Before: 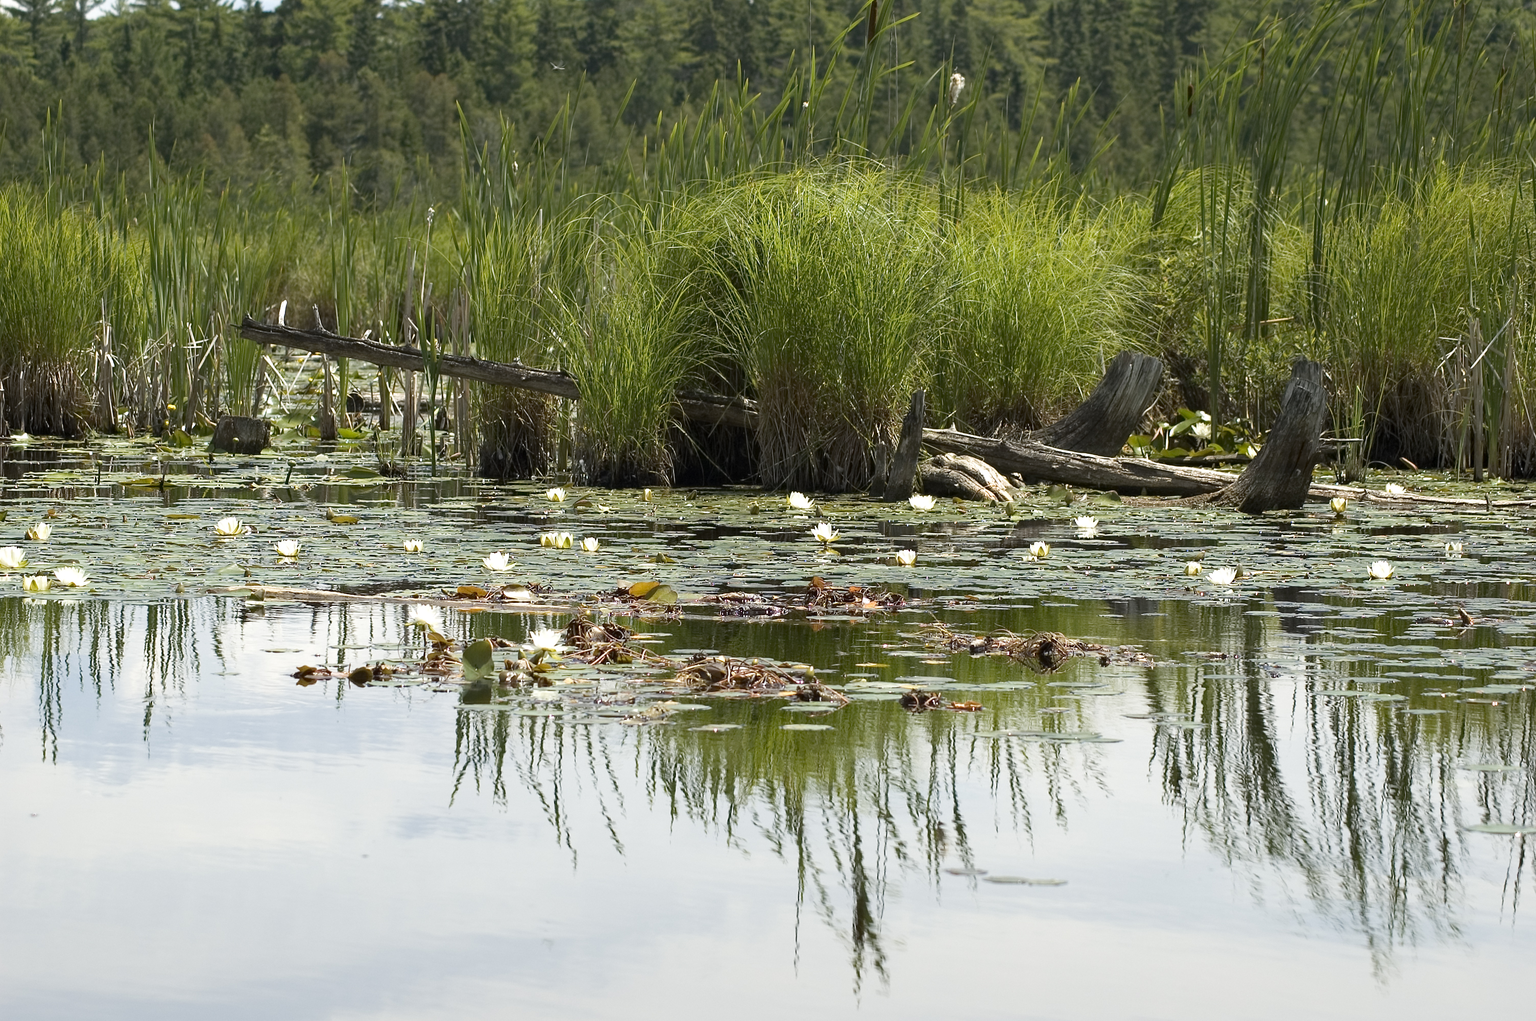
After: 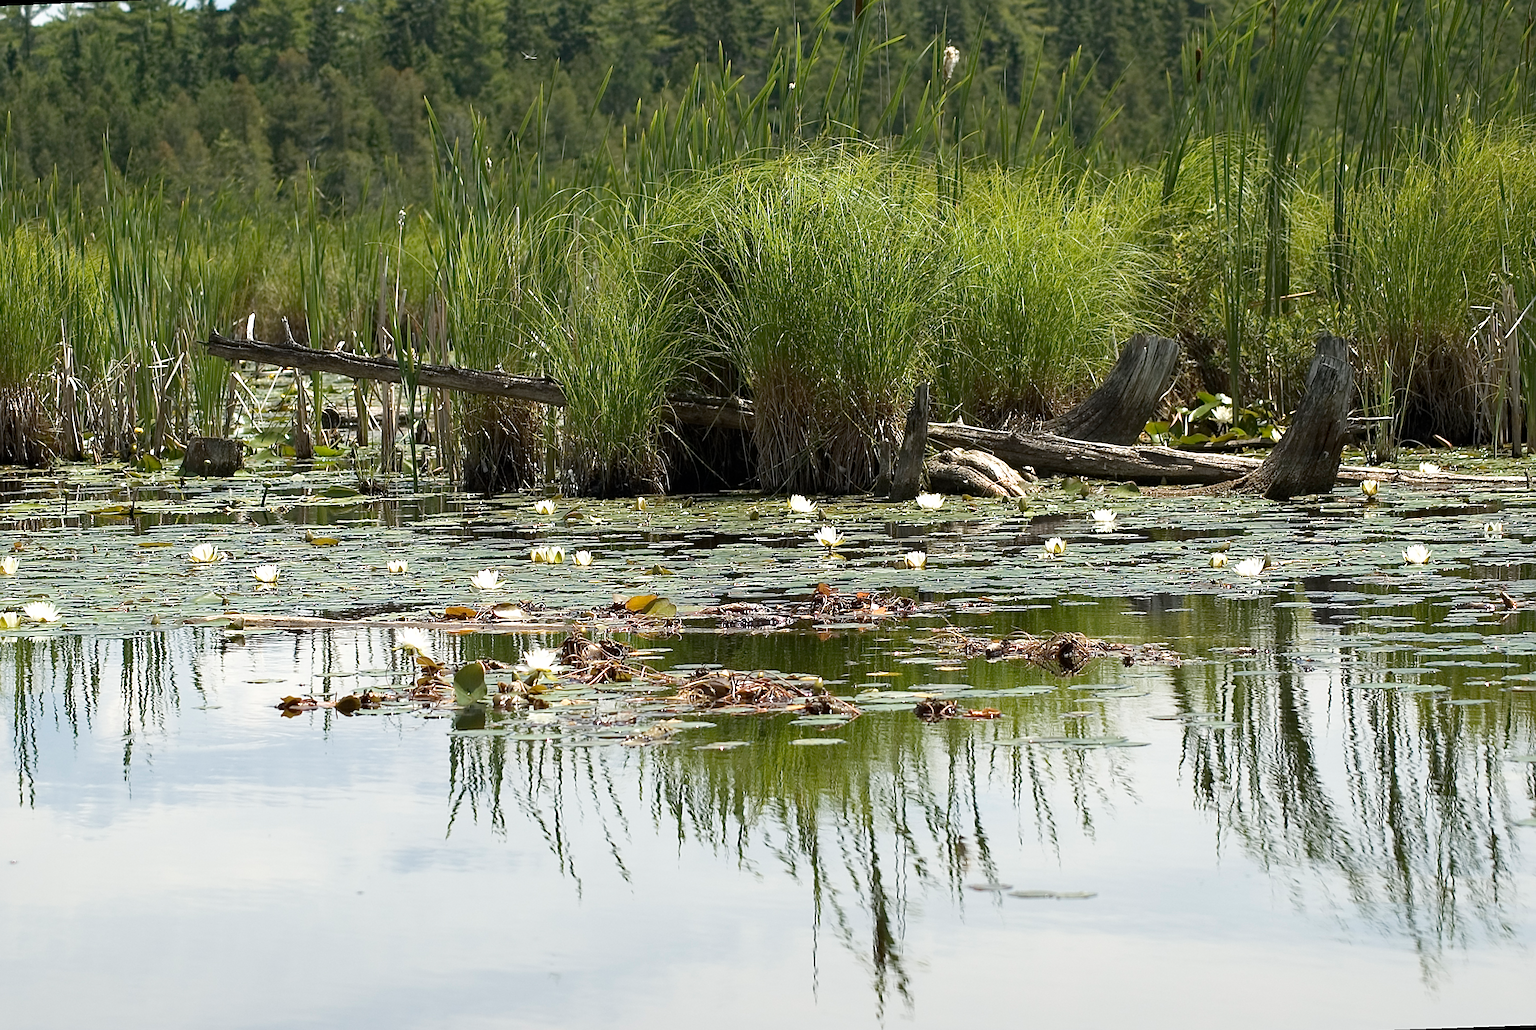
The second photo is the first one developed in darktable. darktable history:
sharpen: on, module defaults
rotate and perspective: rotation -2.12°, lens shift (vertical) 0.009, lens shift (horizontal) -0.008, automatic cropping original format, crop left 0.036, crop right 0.964, crop top 0.05, crop bottom 0.959
